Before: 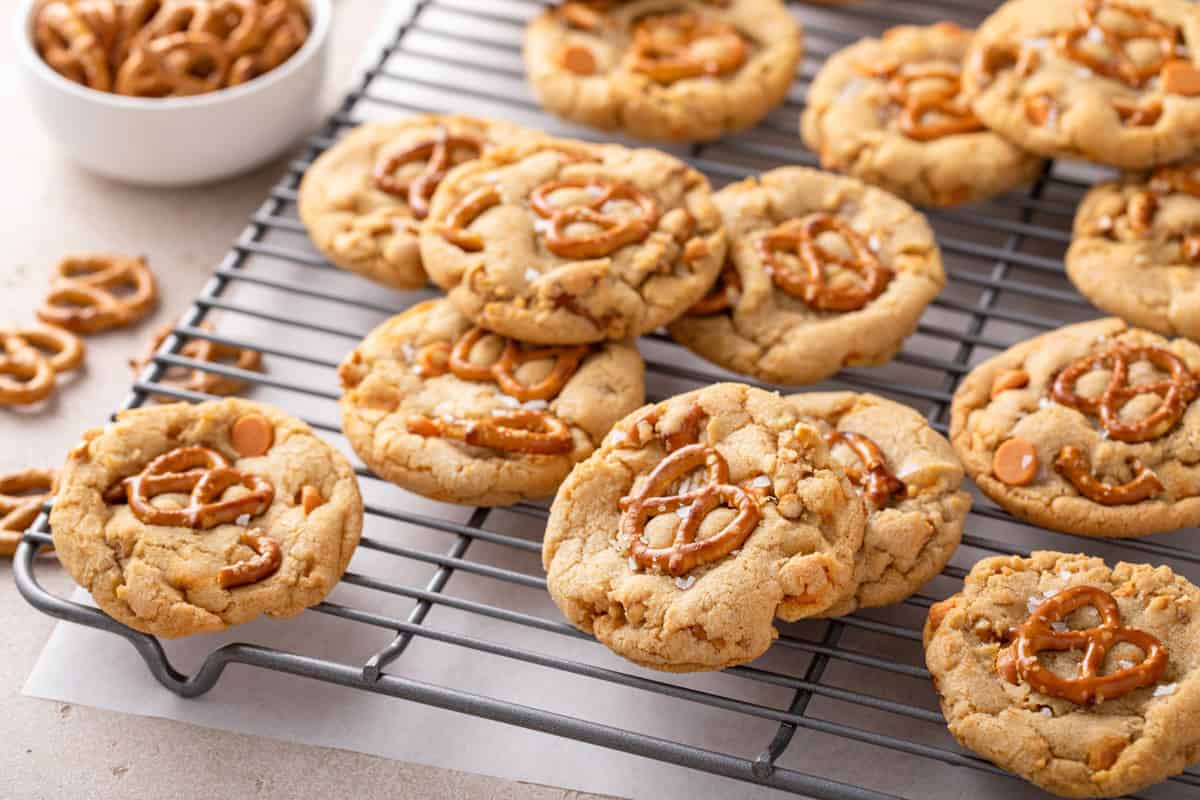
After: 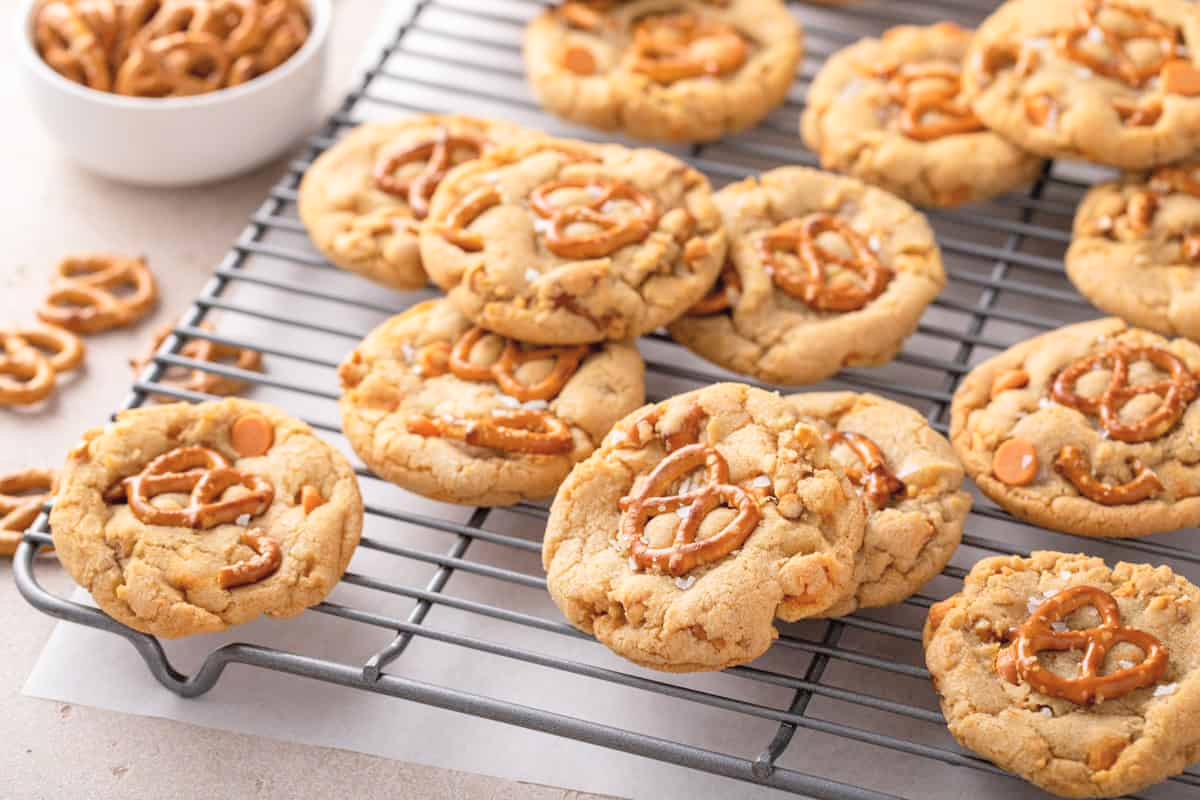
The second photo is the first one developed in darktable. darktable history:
contrast brightness saturation: brightness 0.145
